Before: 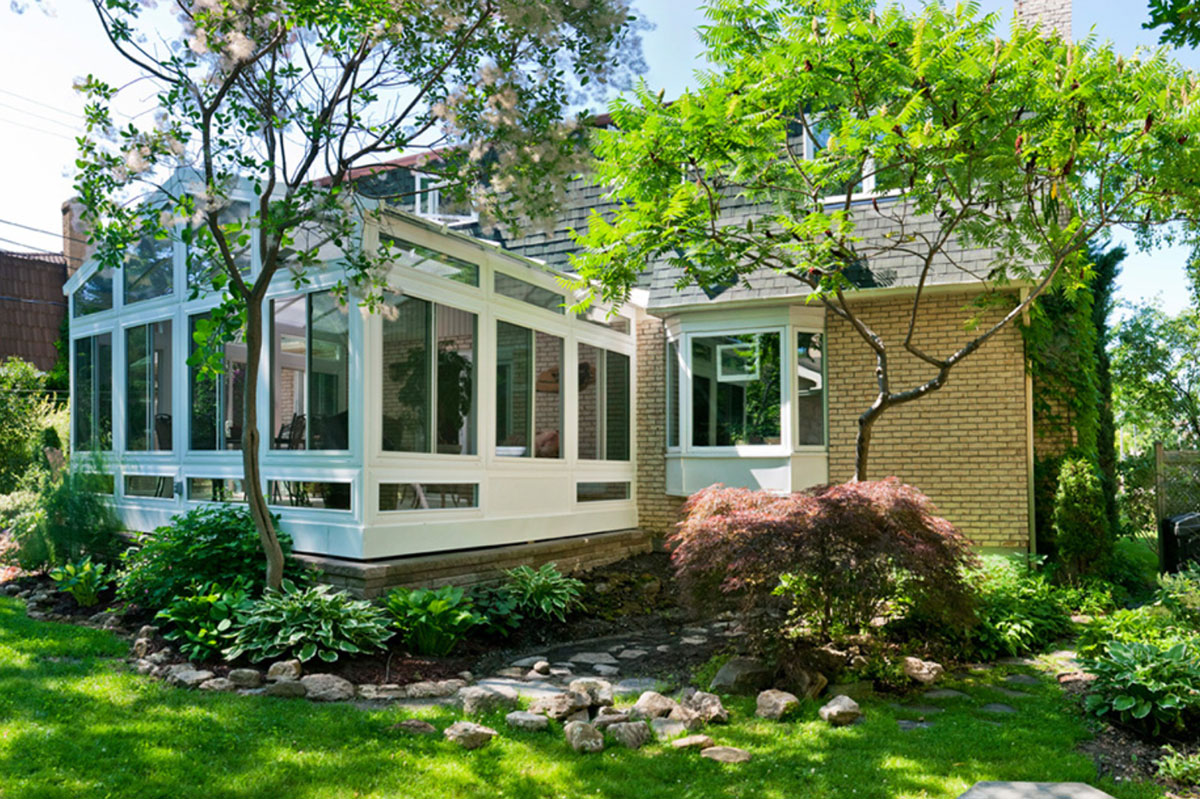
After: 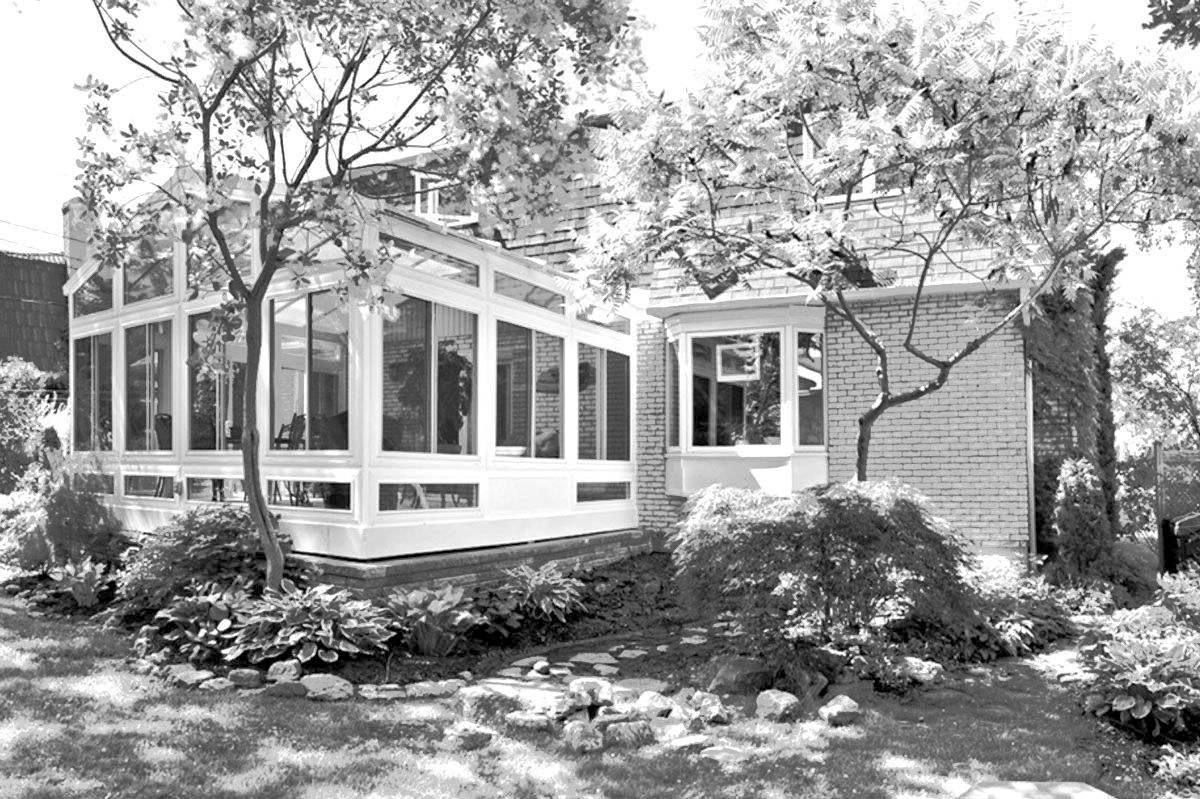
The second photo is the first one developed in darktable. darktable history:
tone equalizer: -7 EV -0.63 EV, -6 EV 1 EV, -5 EV -0.45 EV, -4 EV 0.43 EV, -3 EV 0.41 EV, -2 EV 0.15 EV, -1 EV -0.15 EV, +0 EV -0.39 EV, smoothing diameter 25%, edges refinement/feathering 10, preserve details guided filter
white balance: red 0.967, blue 1.049
monochrome: a 32, b 64, size 2.3
exposure: black level correction 0.001, exposure 1.3 EV, compensate highlight preservation false
